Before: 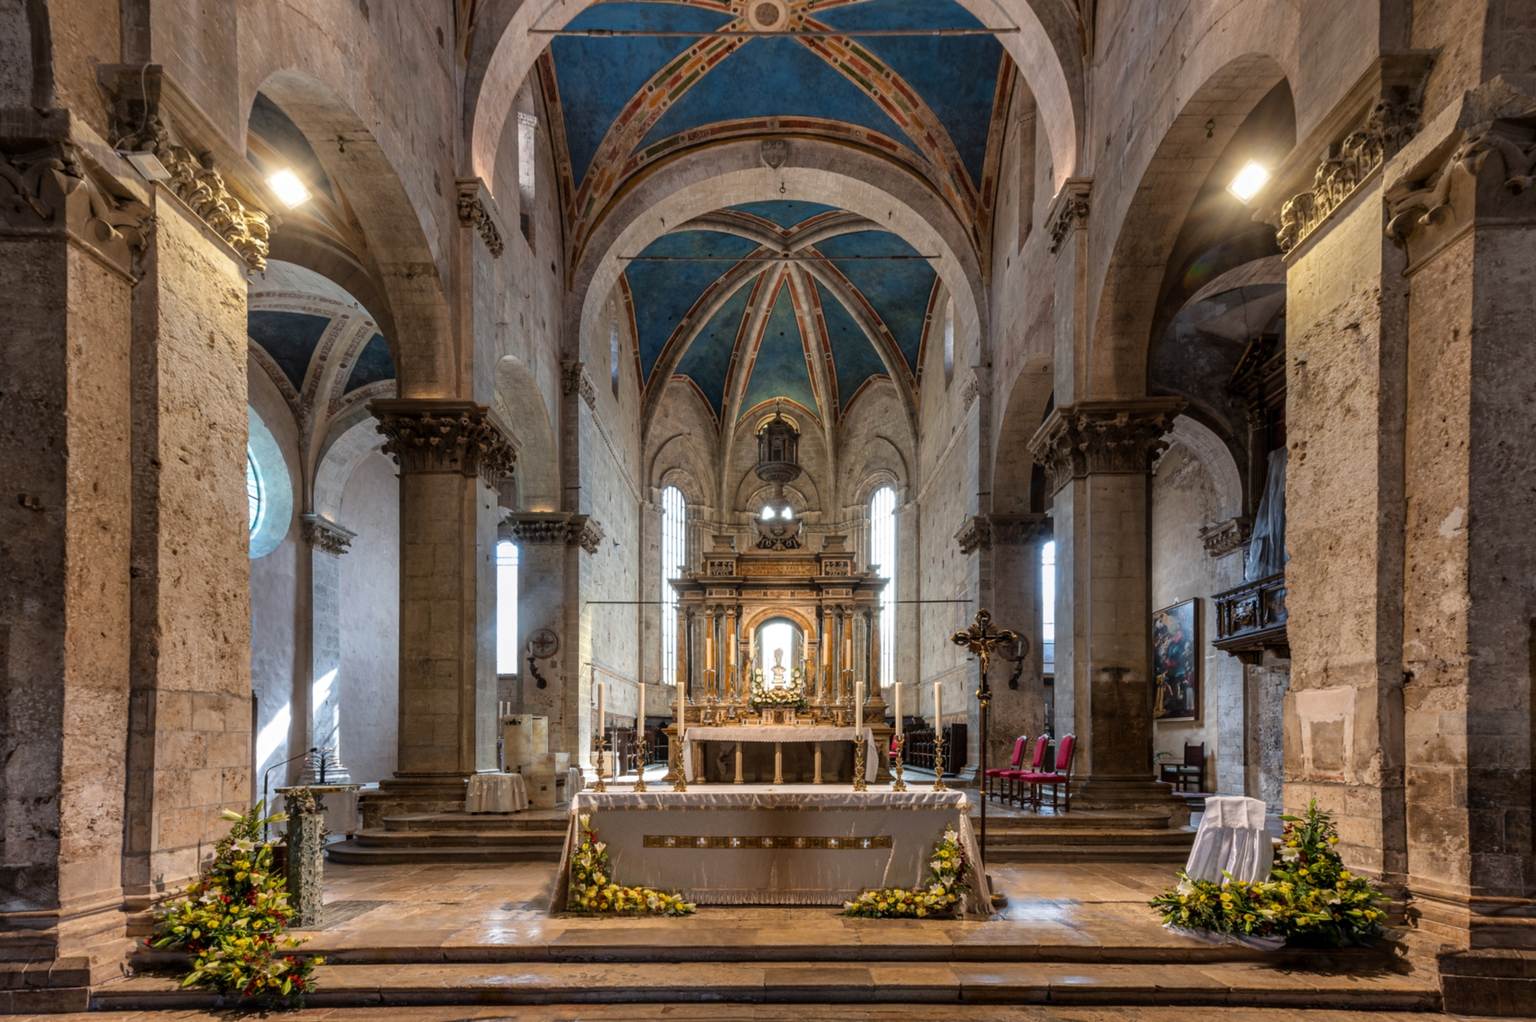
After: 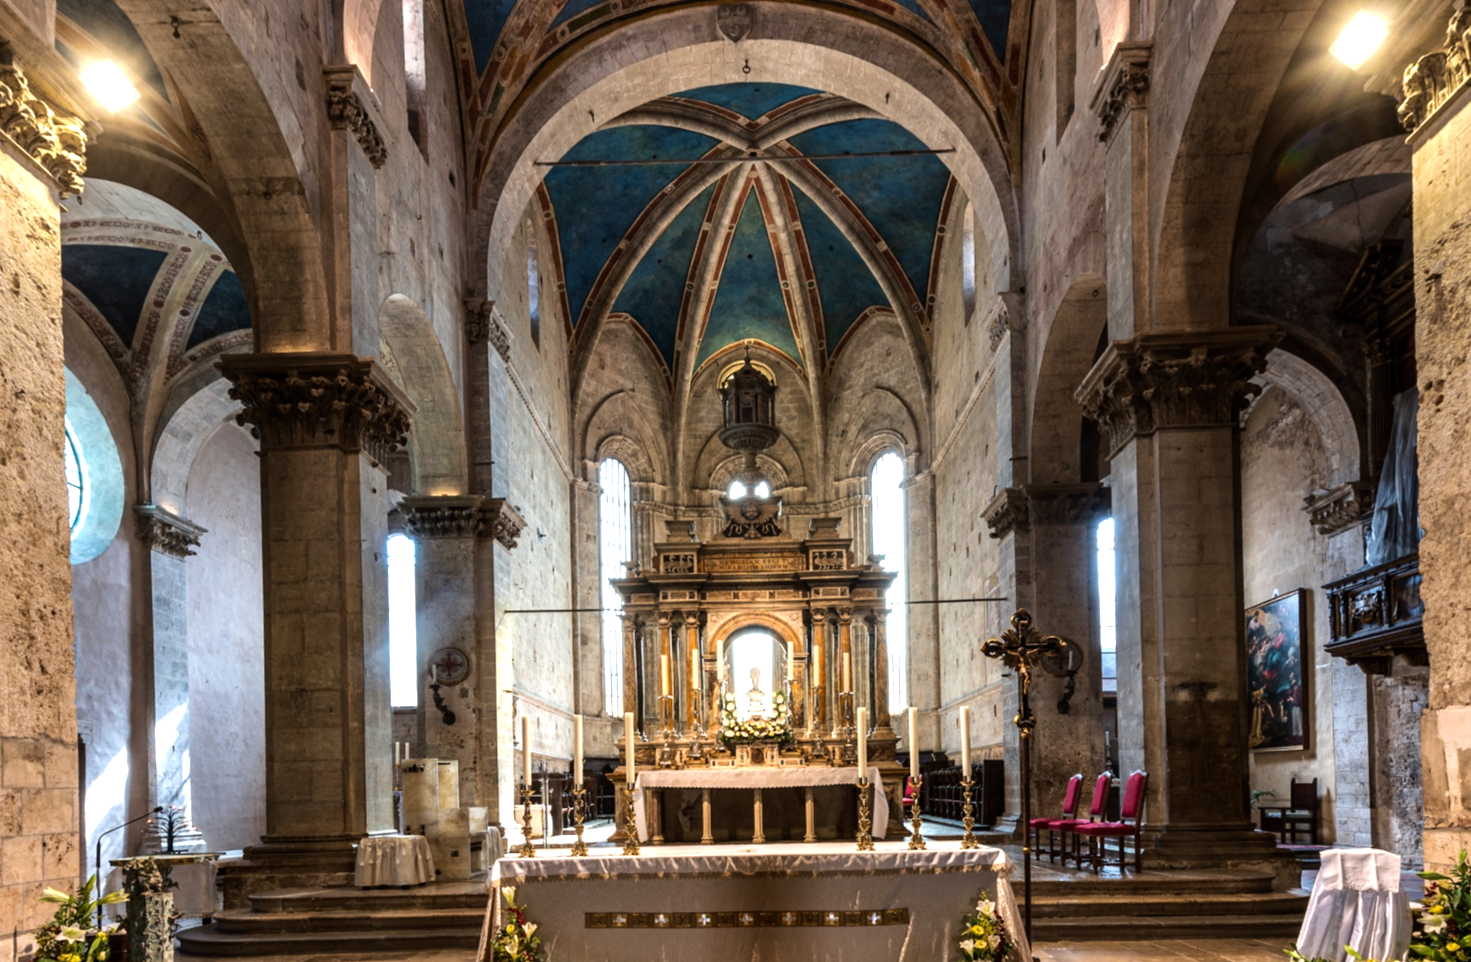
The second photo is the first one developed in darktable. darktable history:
velvia: on, module defaults
rotate and perspective: rotation -1.32°, lens shift (horizontal) -0.031, crop left 0.015, crop right 0.985, crop top 0.047, crop bottom 0.982
tone equalizer: -8 EV -0.75 EV, -7 EV -0.7 EV, -6 EV -0.6 EV, -5 EV -0.4 EV, -3 EV 0.4 EV, -2 EV 0.6 EV, -1 EV 0.7 EV, +0 EV 0.75 EV, edges refinement/feathering 500, mask exposure compensation -1.57 EV, preserve details no
crop and rotate: left 11.831%, top 11.346%, right 13.429%, bottom 13.899%
